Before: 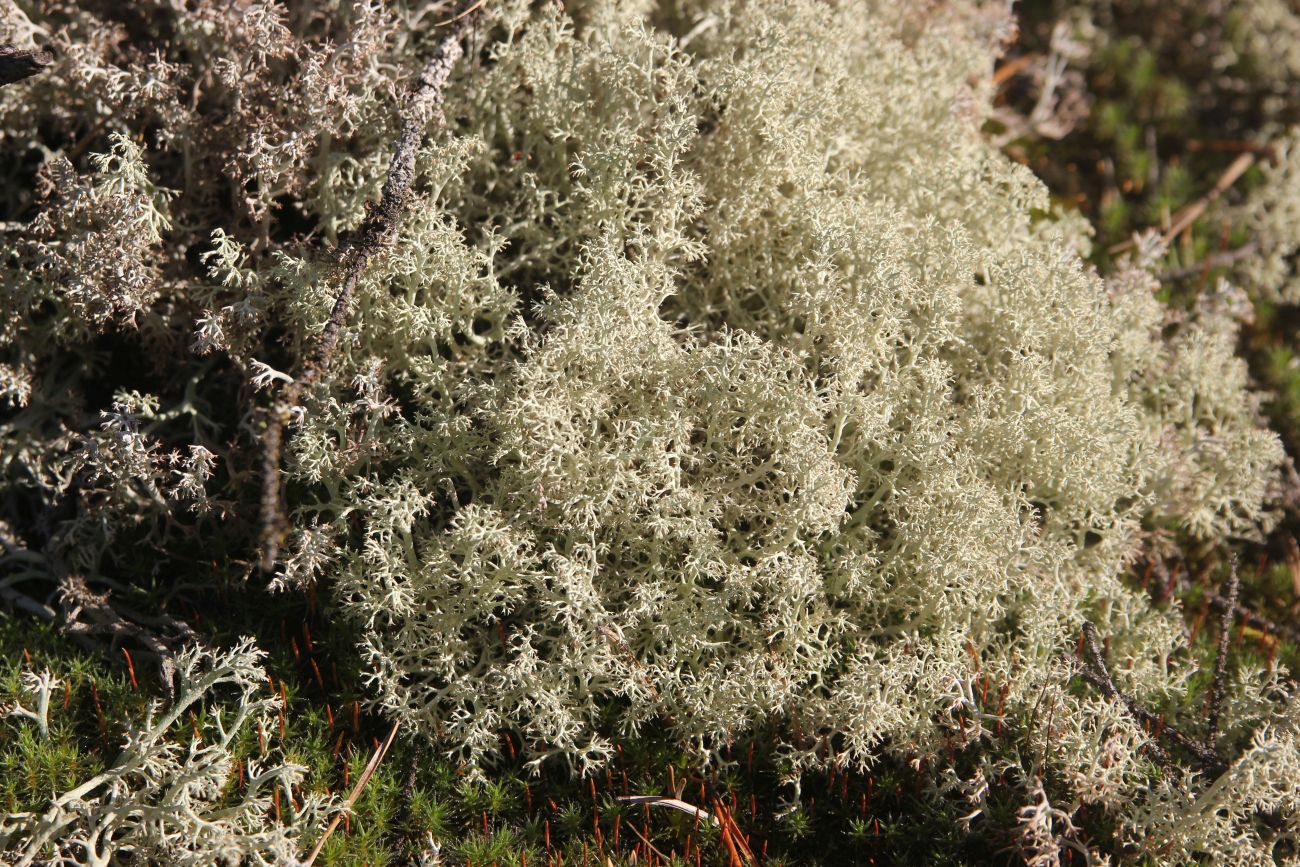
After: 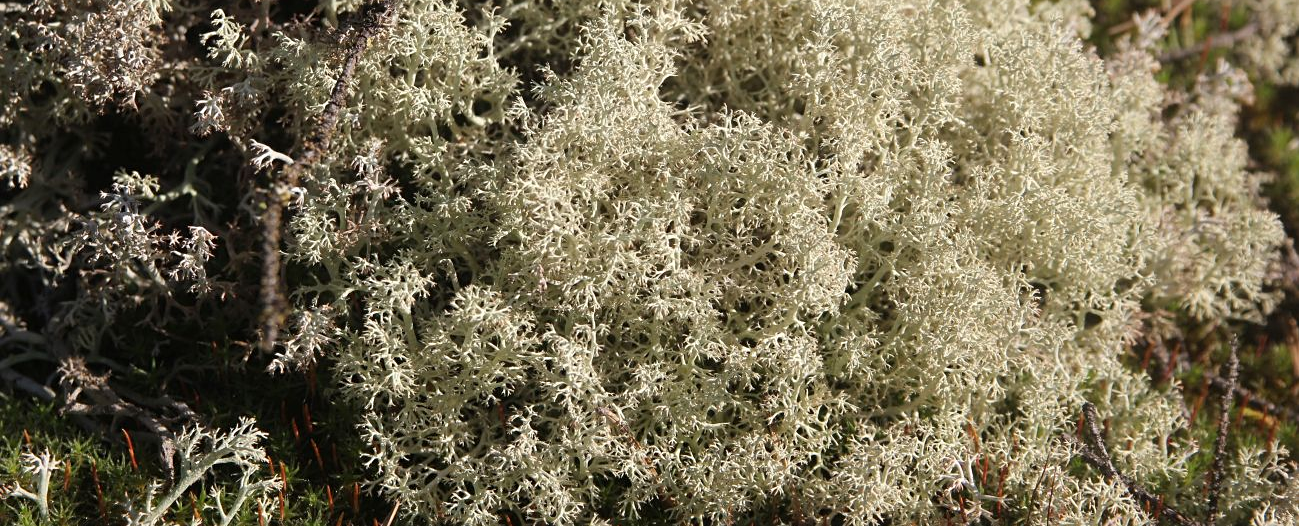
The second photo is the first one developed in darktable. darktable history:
crop and rotate: top 25.357%, bottom 13.942%
sharpen: amount 0.2
